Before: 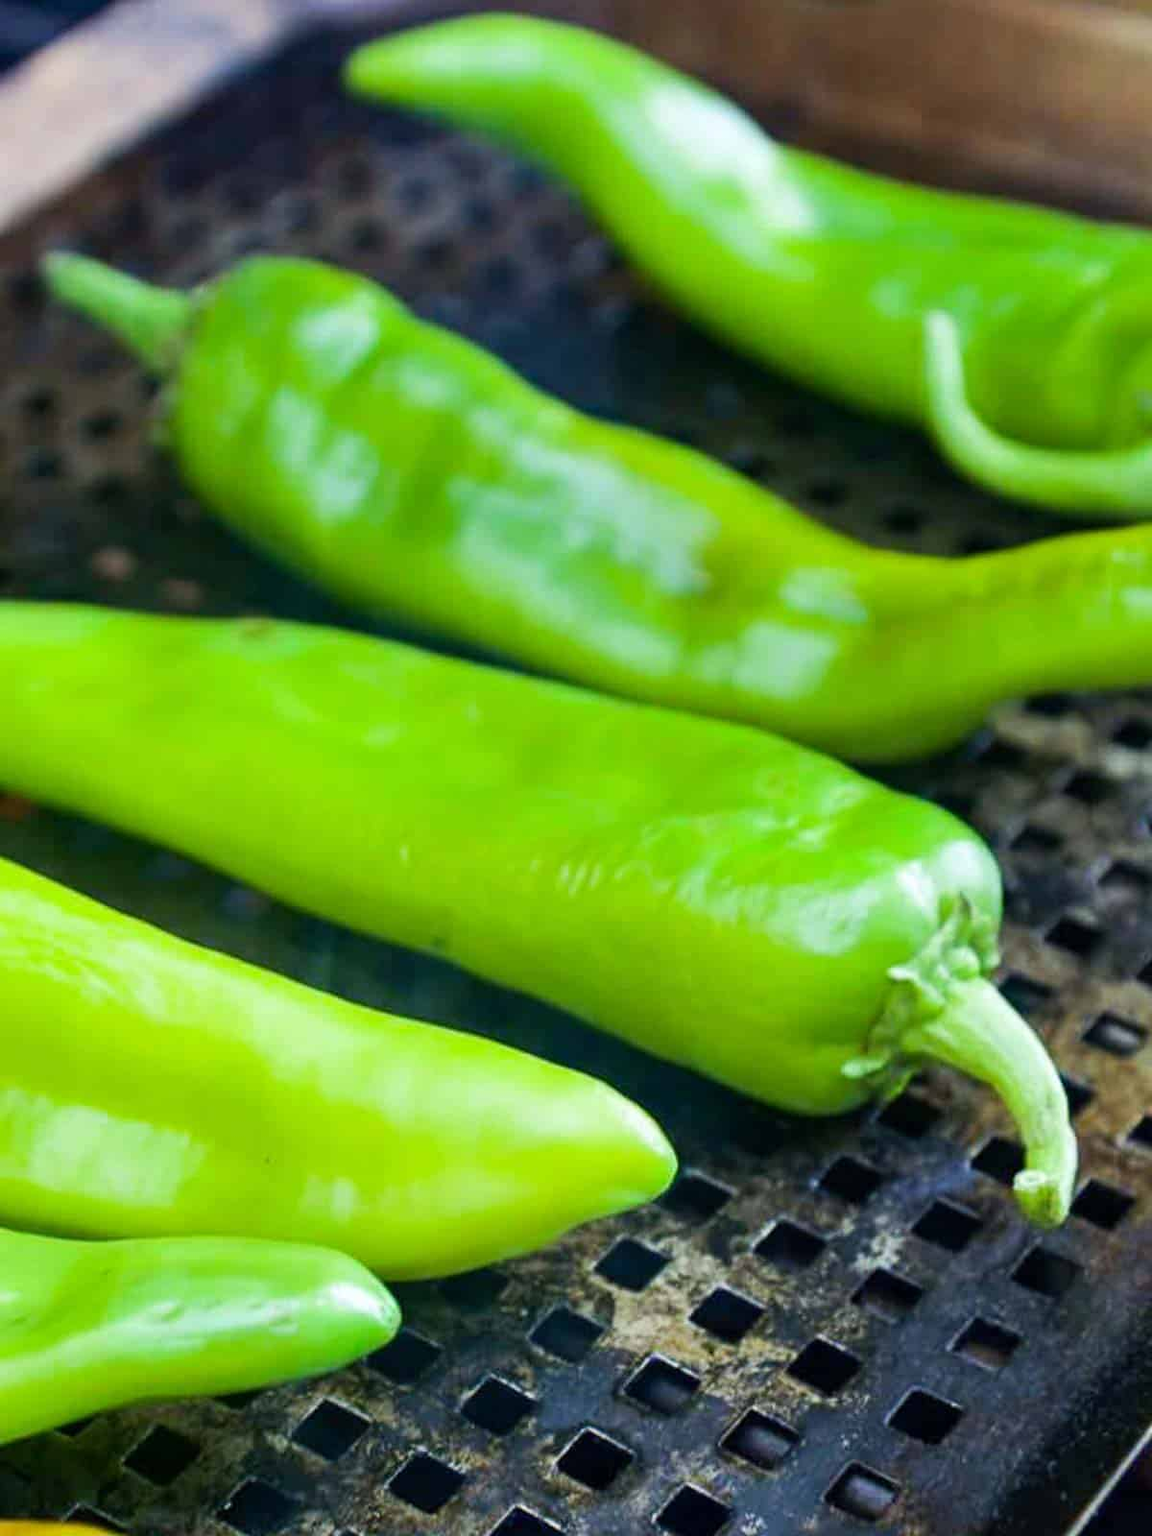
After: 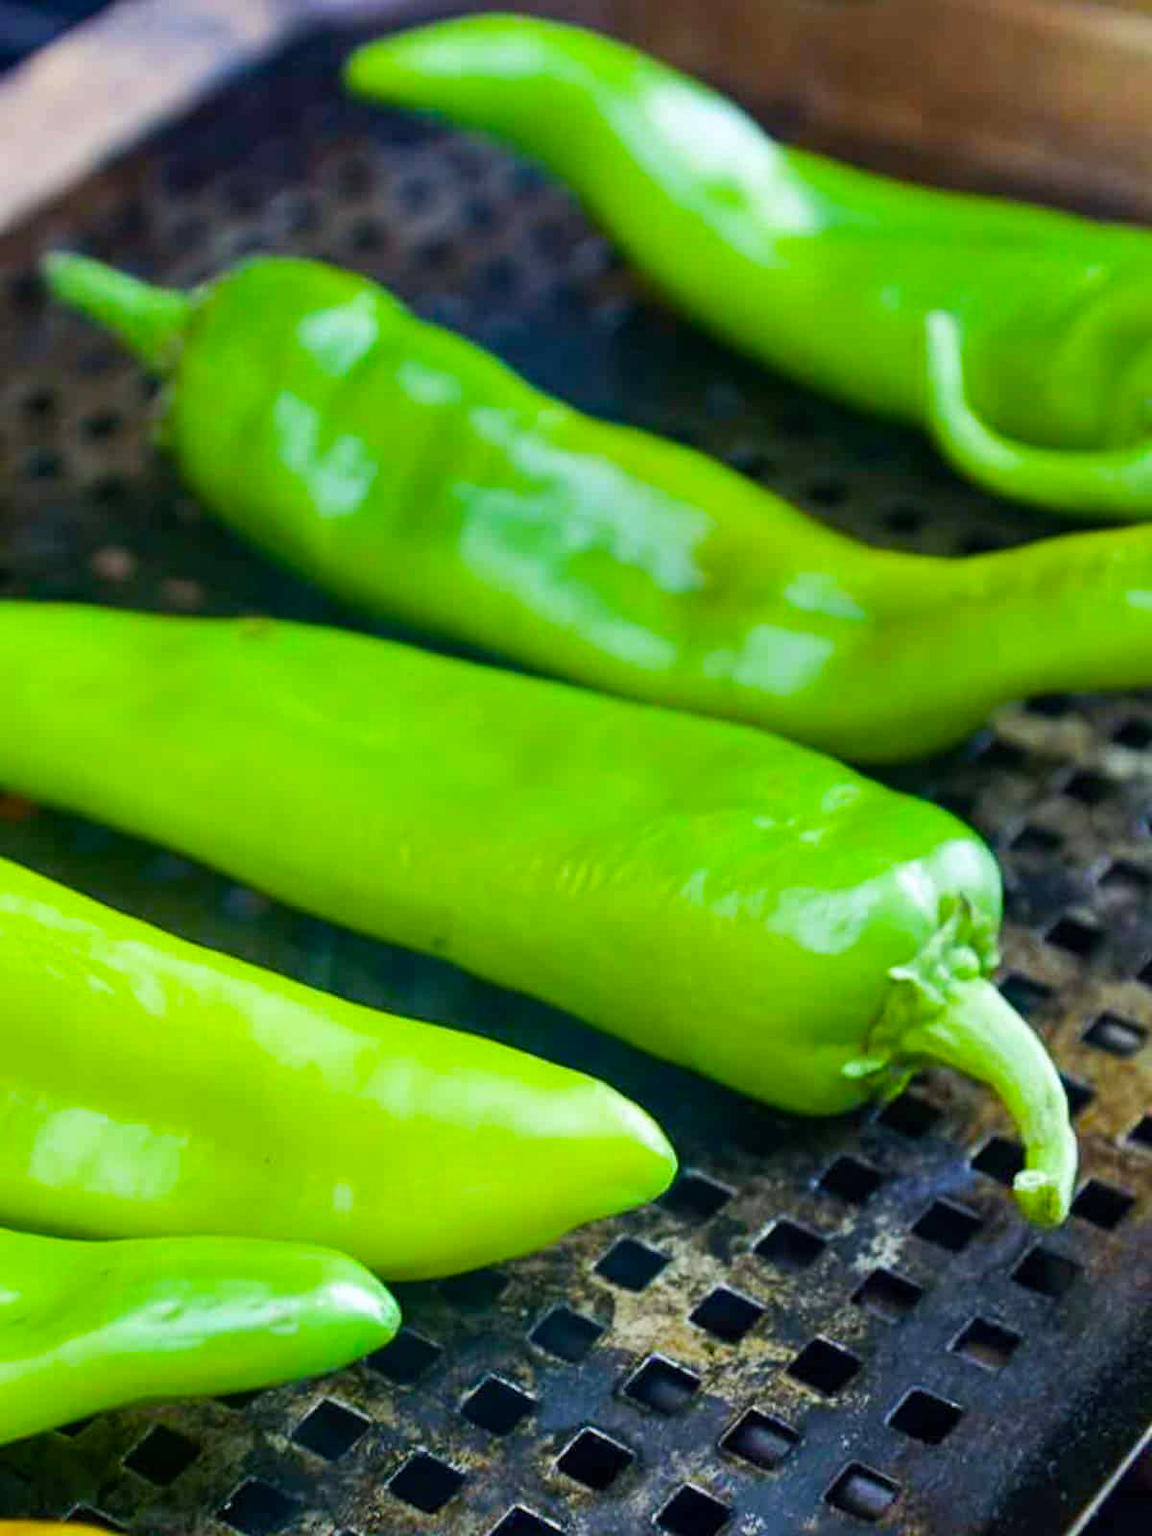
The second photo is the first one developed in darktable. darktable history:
color balance rgb: perceptual saturation grading › global saturation 25.446%
